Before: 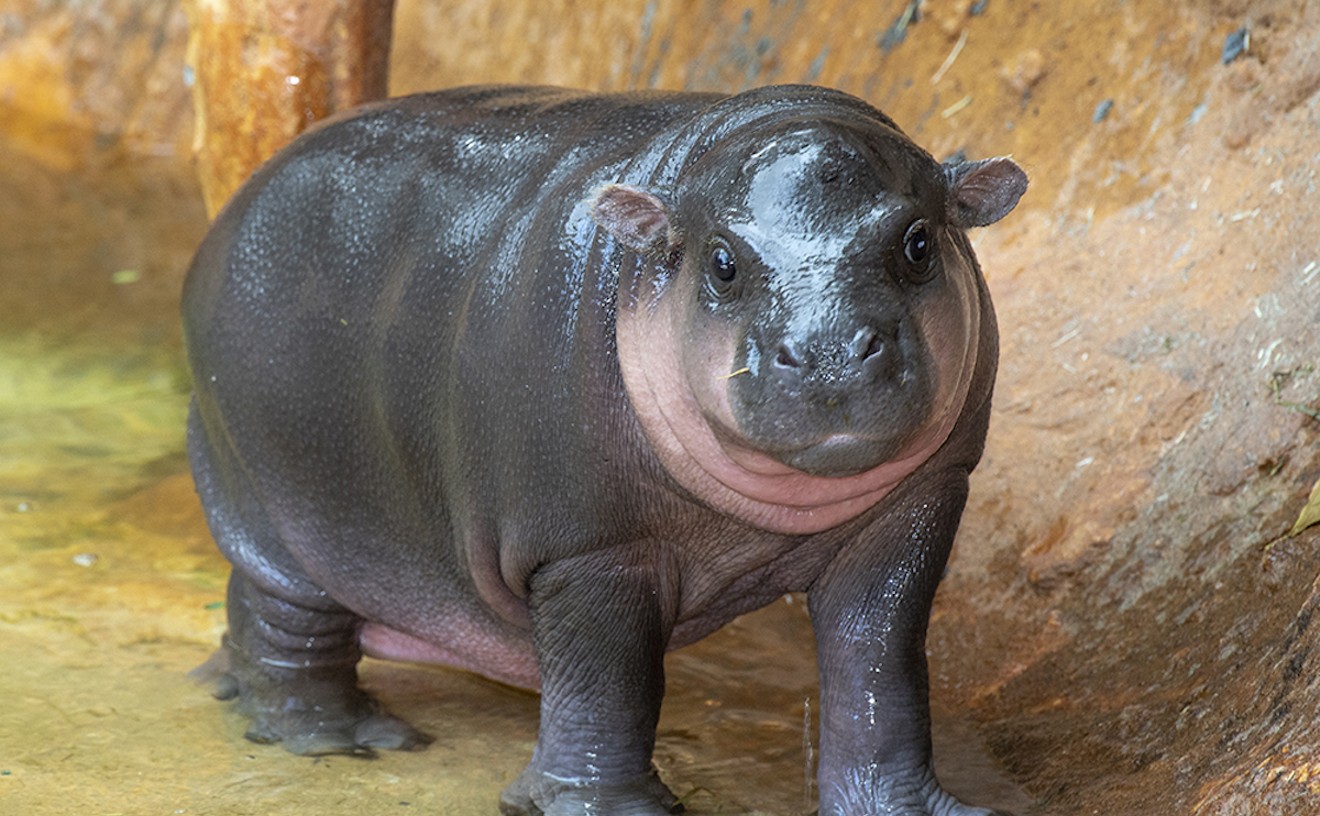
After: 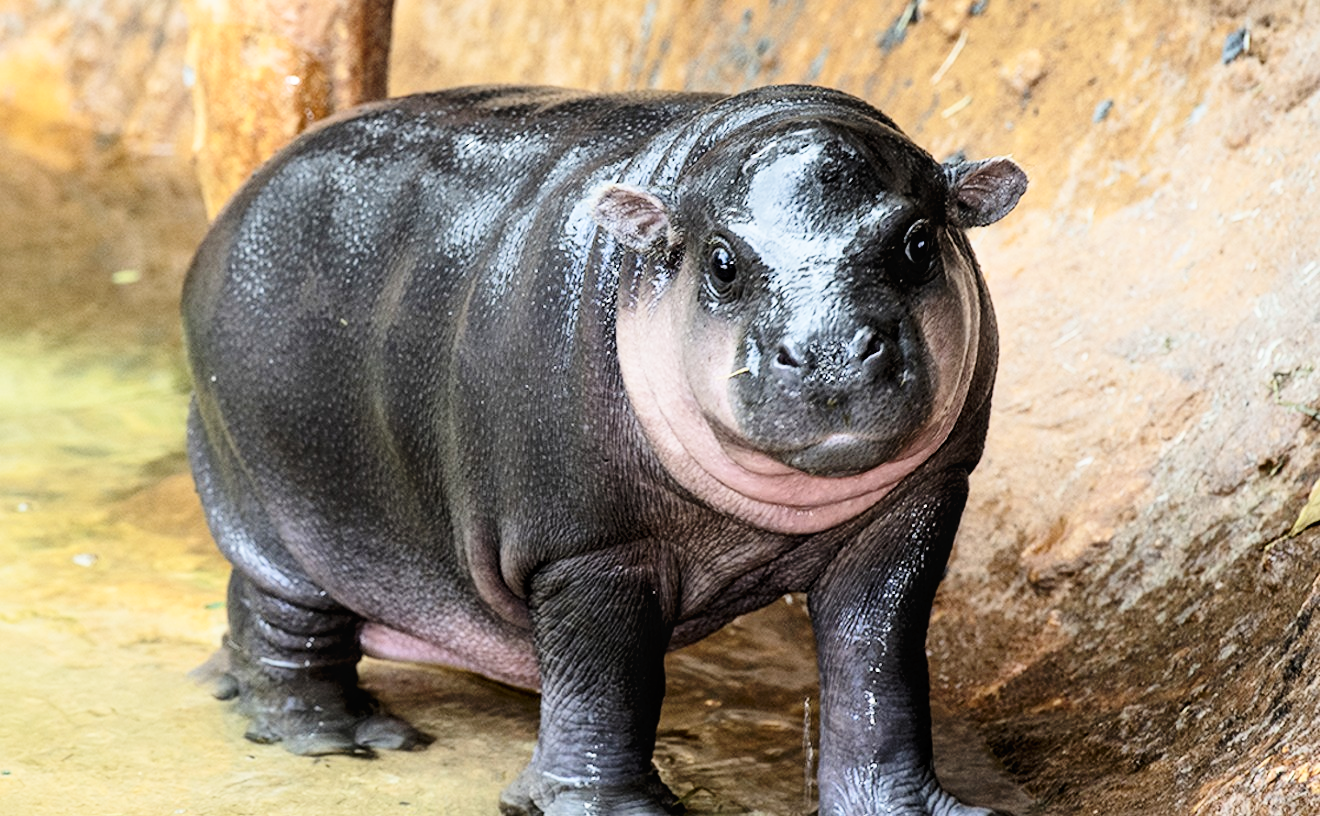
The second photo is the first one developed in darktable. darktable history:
filmic rgb: black relative exposure -5 EV, hardness 2.88, contrast 1.2, highlights saturation mix -30%
contrast brightness saturation: contrast 0.24, brightness 0.09
local contrast: mode bilateral grid, contrast 28, coarseness 16, detail 115%, midtone range 0.2
tone curve: curves: ch0 [(0, 0) (0.003, 0.023) (0.011, 0.025) (0.025, 0.029) (0.044, 0.047) (0.069, 0.079) (0.1, 0.113) (0.136, 0.152) (0.177, 0.199) (0.224, 0.26) (0.277, 0.333) (0.335, 0.404) (0.399, 0.48) (0.468, 0.559) (0.543, 0.635) (0.623, 0.713) (0.709, 0.797) (0.801, 0.879) (0.898, 0.953) (1, 1)], preserve colors none
